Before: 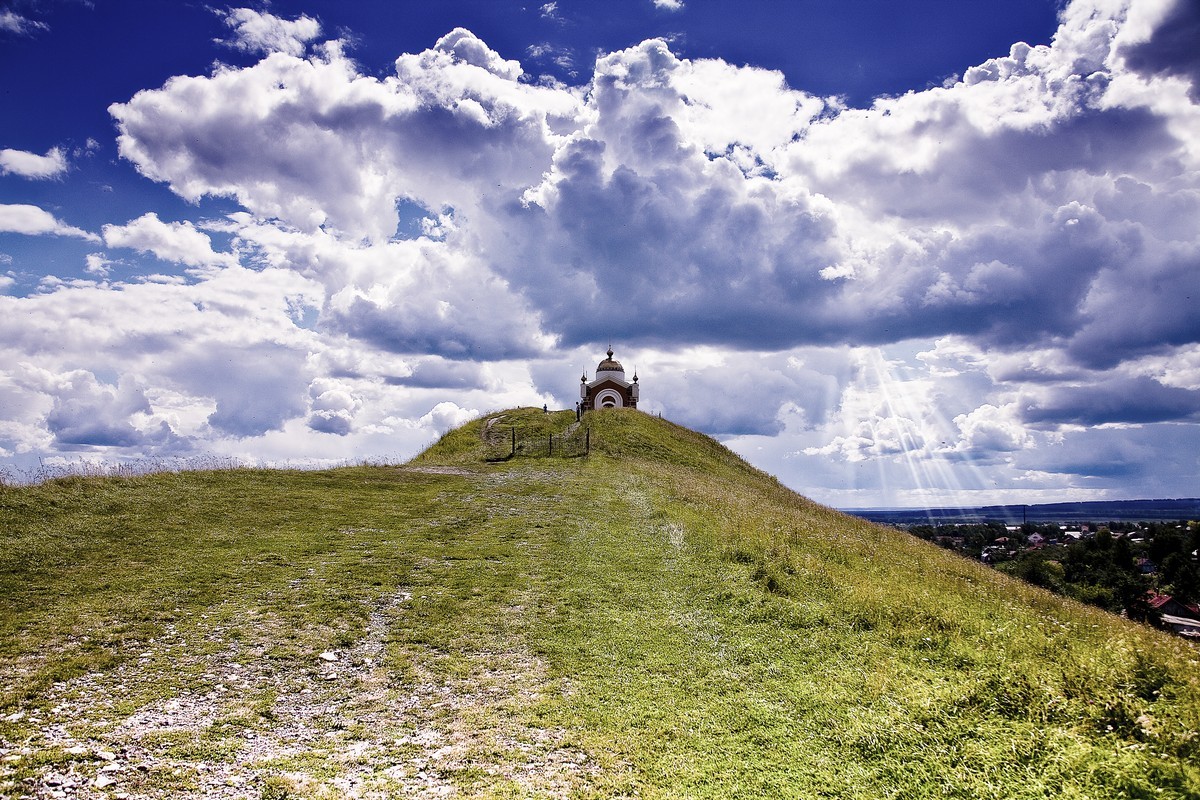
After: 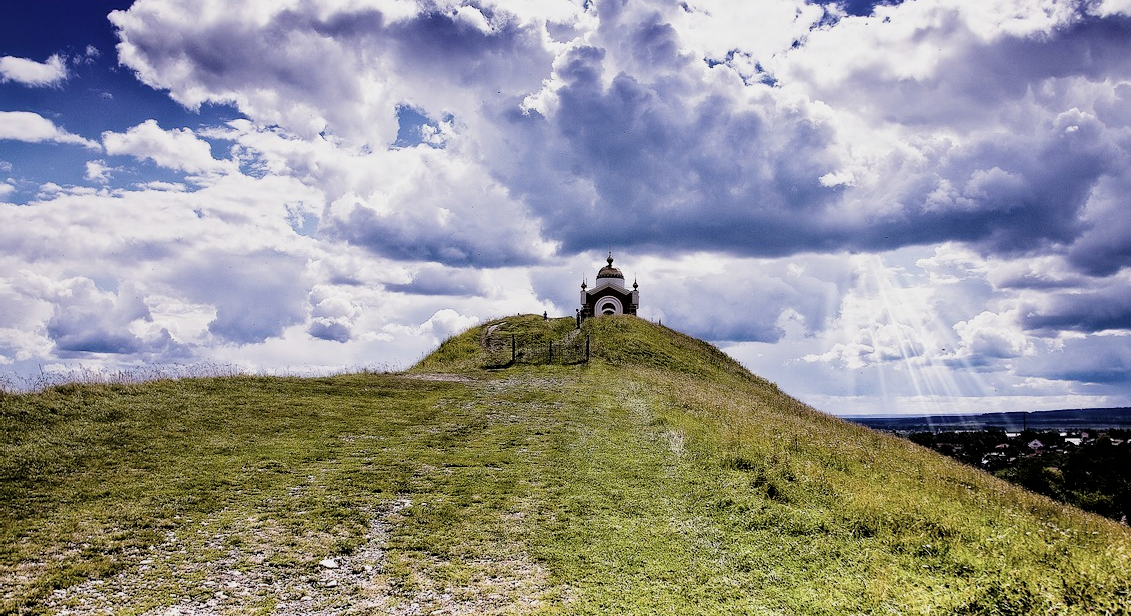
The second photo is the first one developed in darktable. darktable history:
crop and rotate: angle 0.03°, top 11.643%, right 5.651%, bottom 11.189%
filmic rgb: black relative exposure -5 EV, white relative exposure 3.2 EV, hardness 3.42, contrast 1.2, highlights saturation mix -30%
